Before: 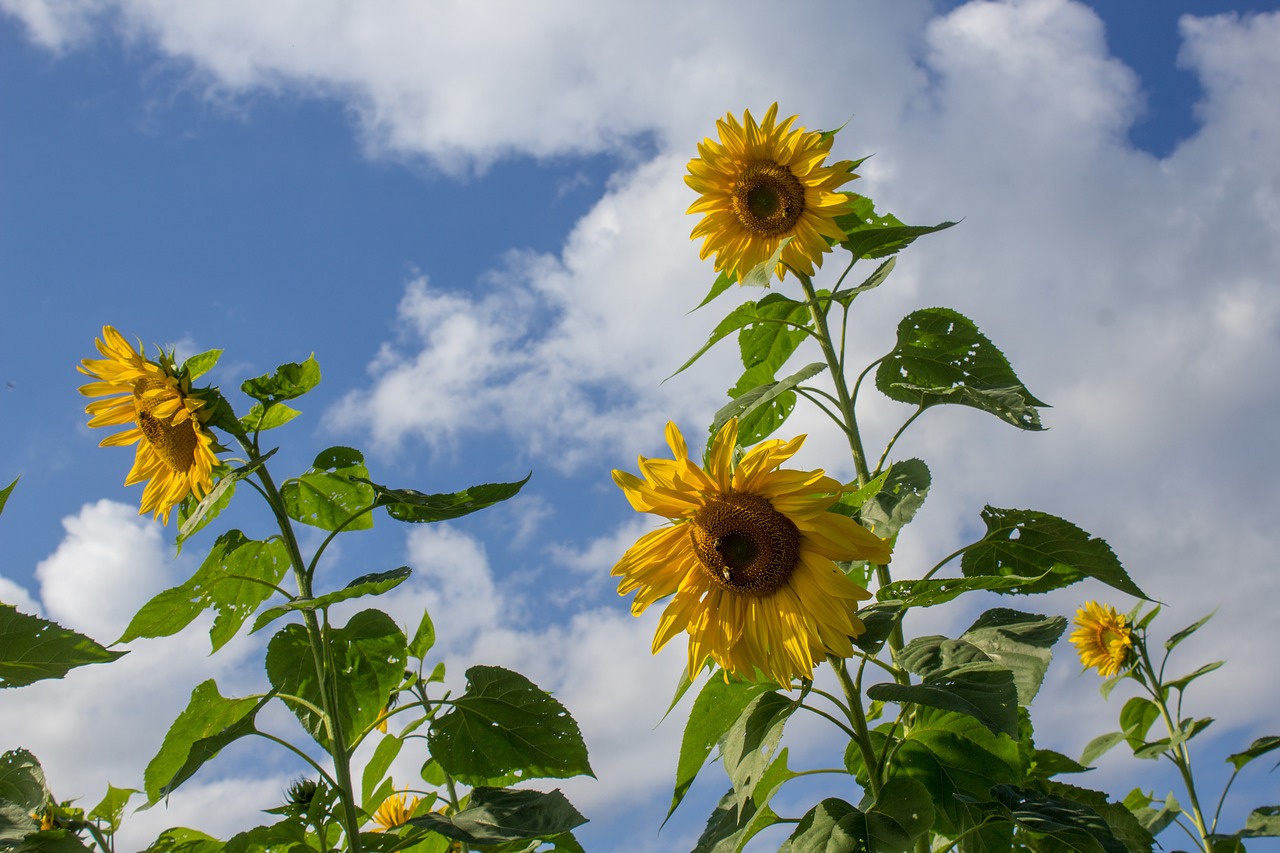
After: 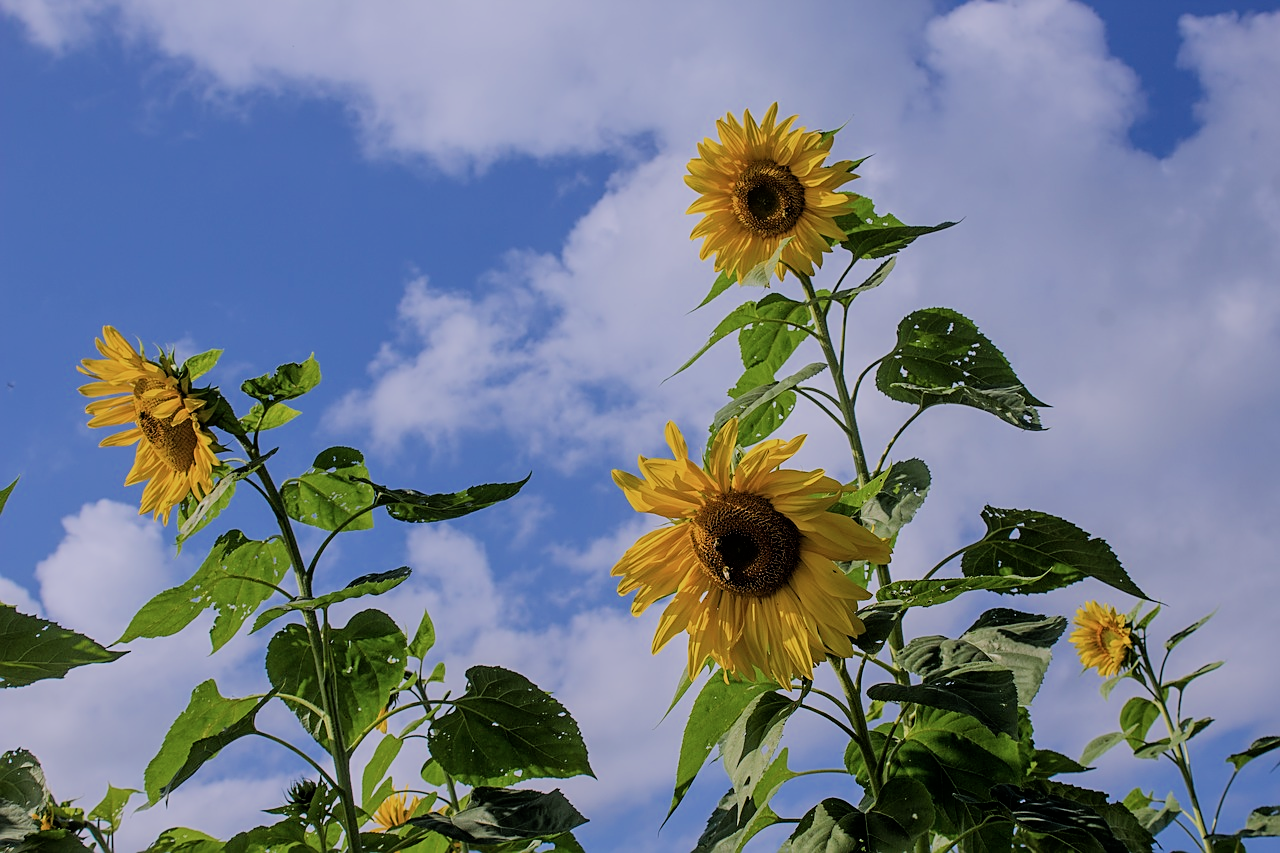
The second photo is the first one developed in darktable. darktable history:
filmic rgb: black relative exposure -6.15 EV, white relative exposure 6.96 EV, hardness 2.23, color science v6 (2022)
sharpen: on, module defaults
color calibration: illuminant custom, x 0.363, y 0.385, temperature 4528.03 K
